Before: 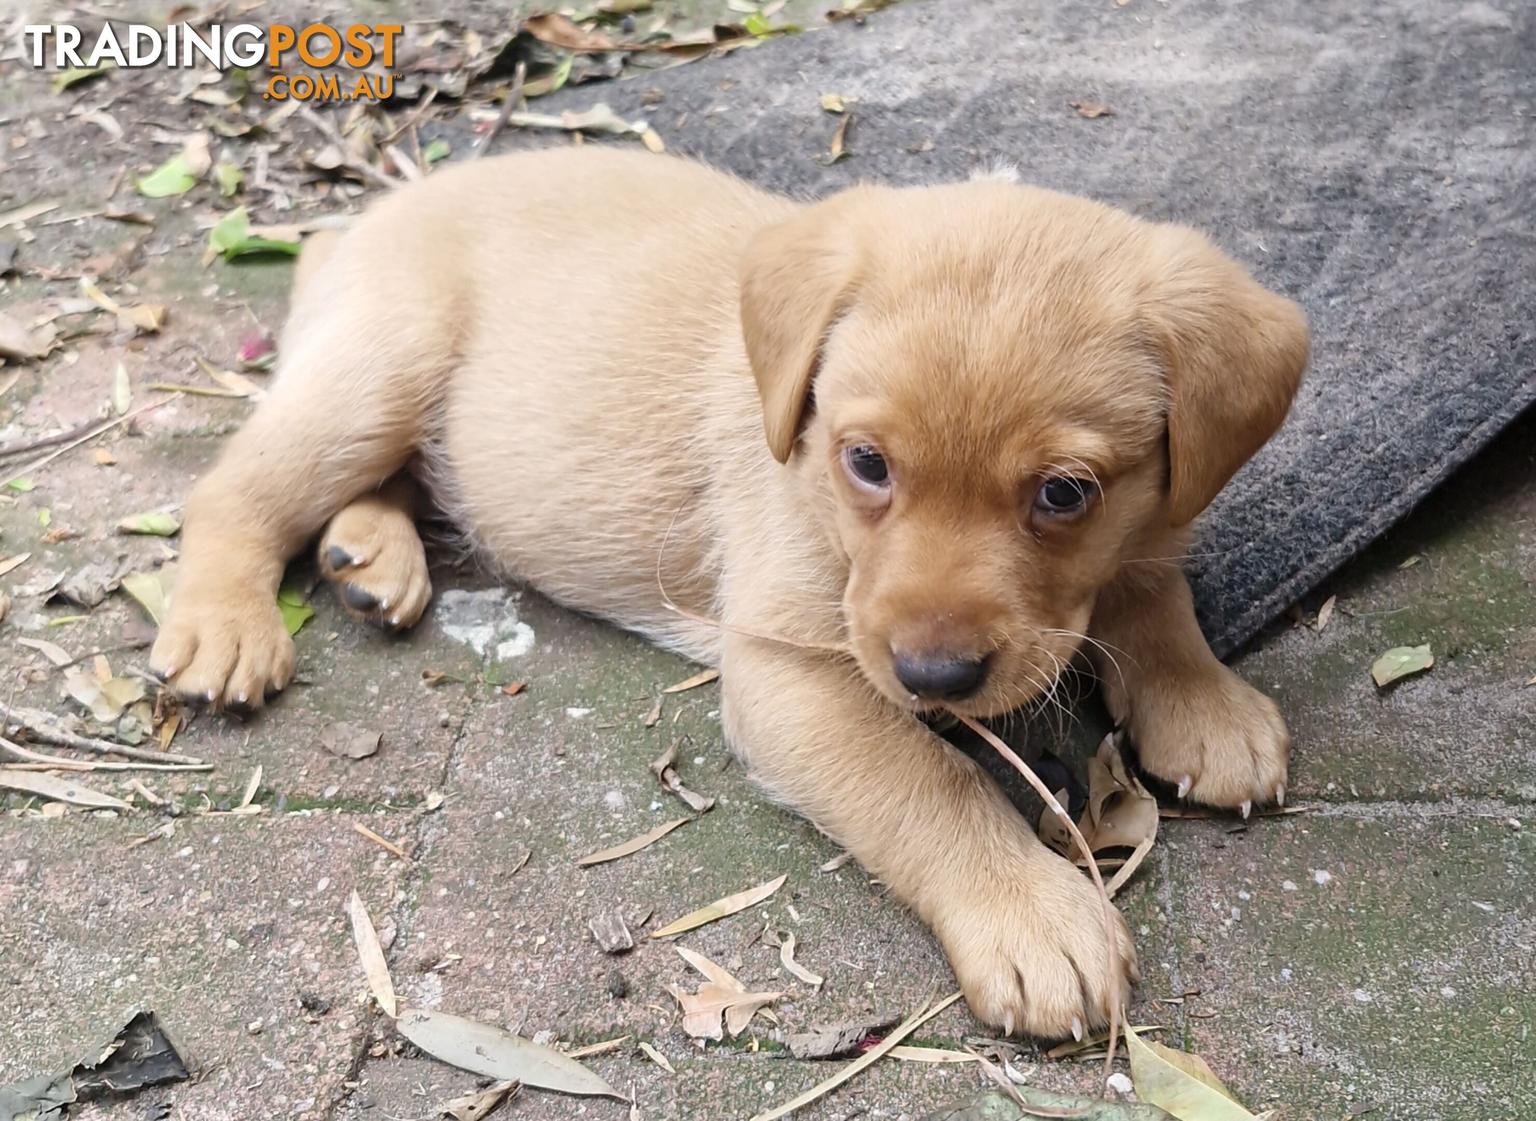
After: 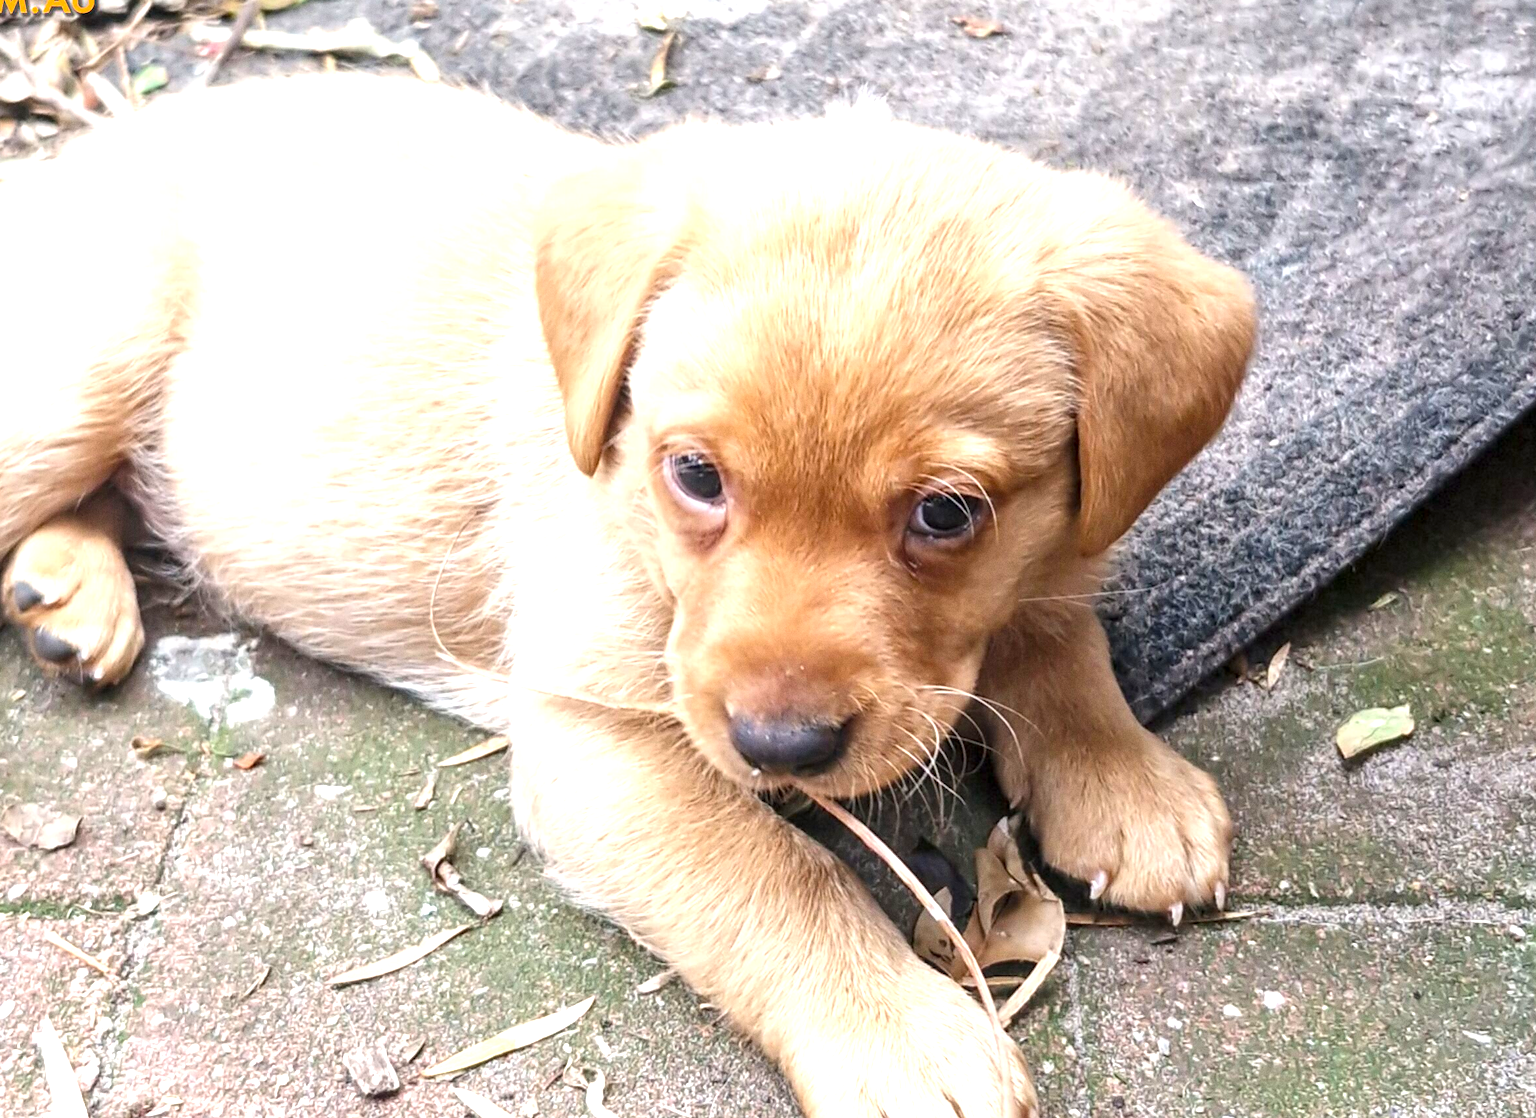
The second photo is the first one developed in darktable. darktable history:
grain: coarseness 0.09 ISO
local contrast: on, module defaults
exposure: exposure 1 EV, compensate highlight preservation false
crop and rotate: left 20.74%, top 7.912%, right 0.375%, bottom 13.378%
